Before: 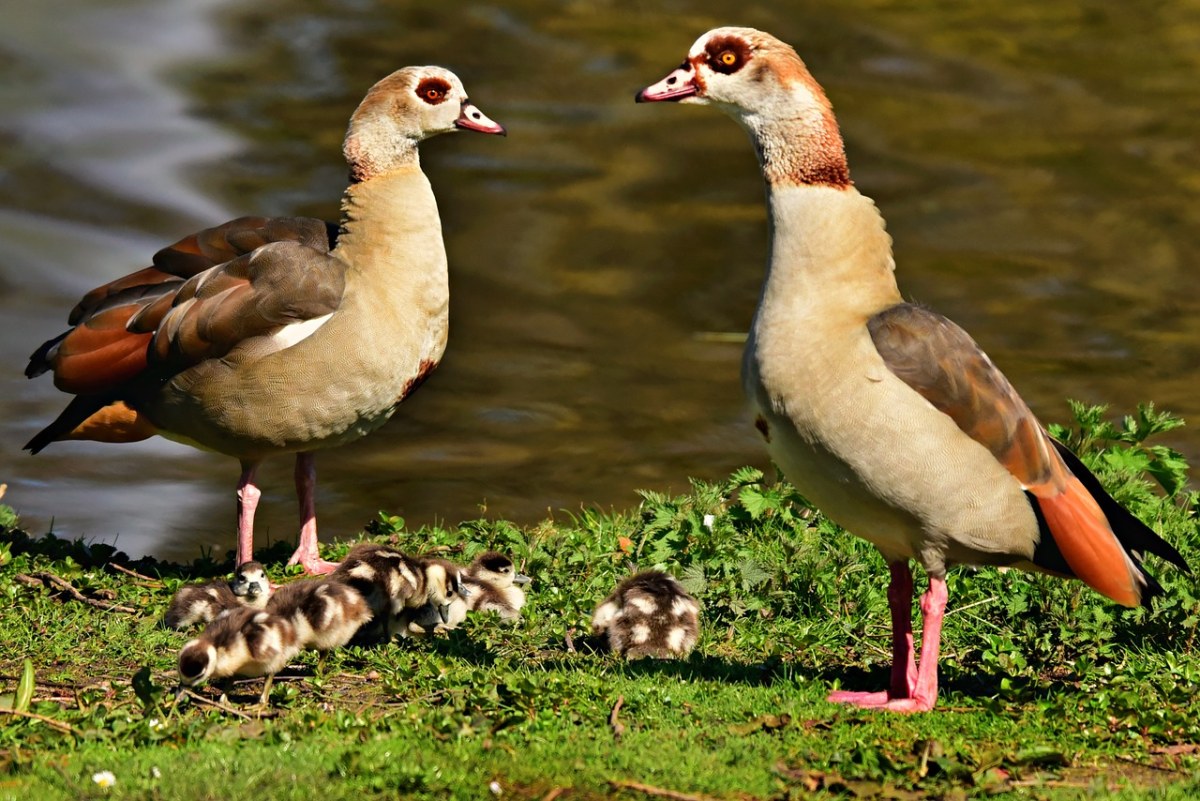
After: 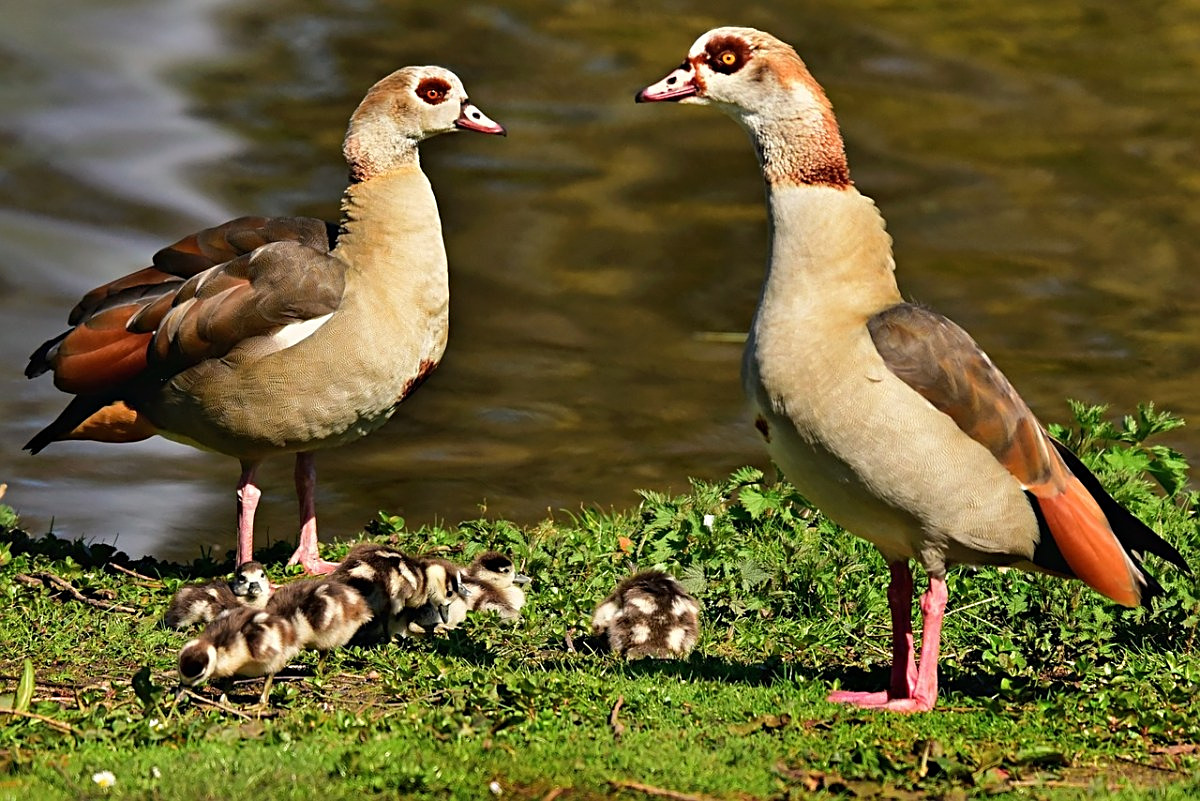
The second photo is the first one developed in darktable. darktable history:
shadows and highlights: radius 125.65, shadows 30.47, highlights -30.74, low approximation 0.01, soften with gaussian
sharpen: on, module defaults
